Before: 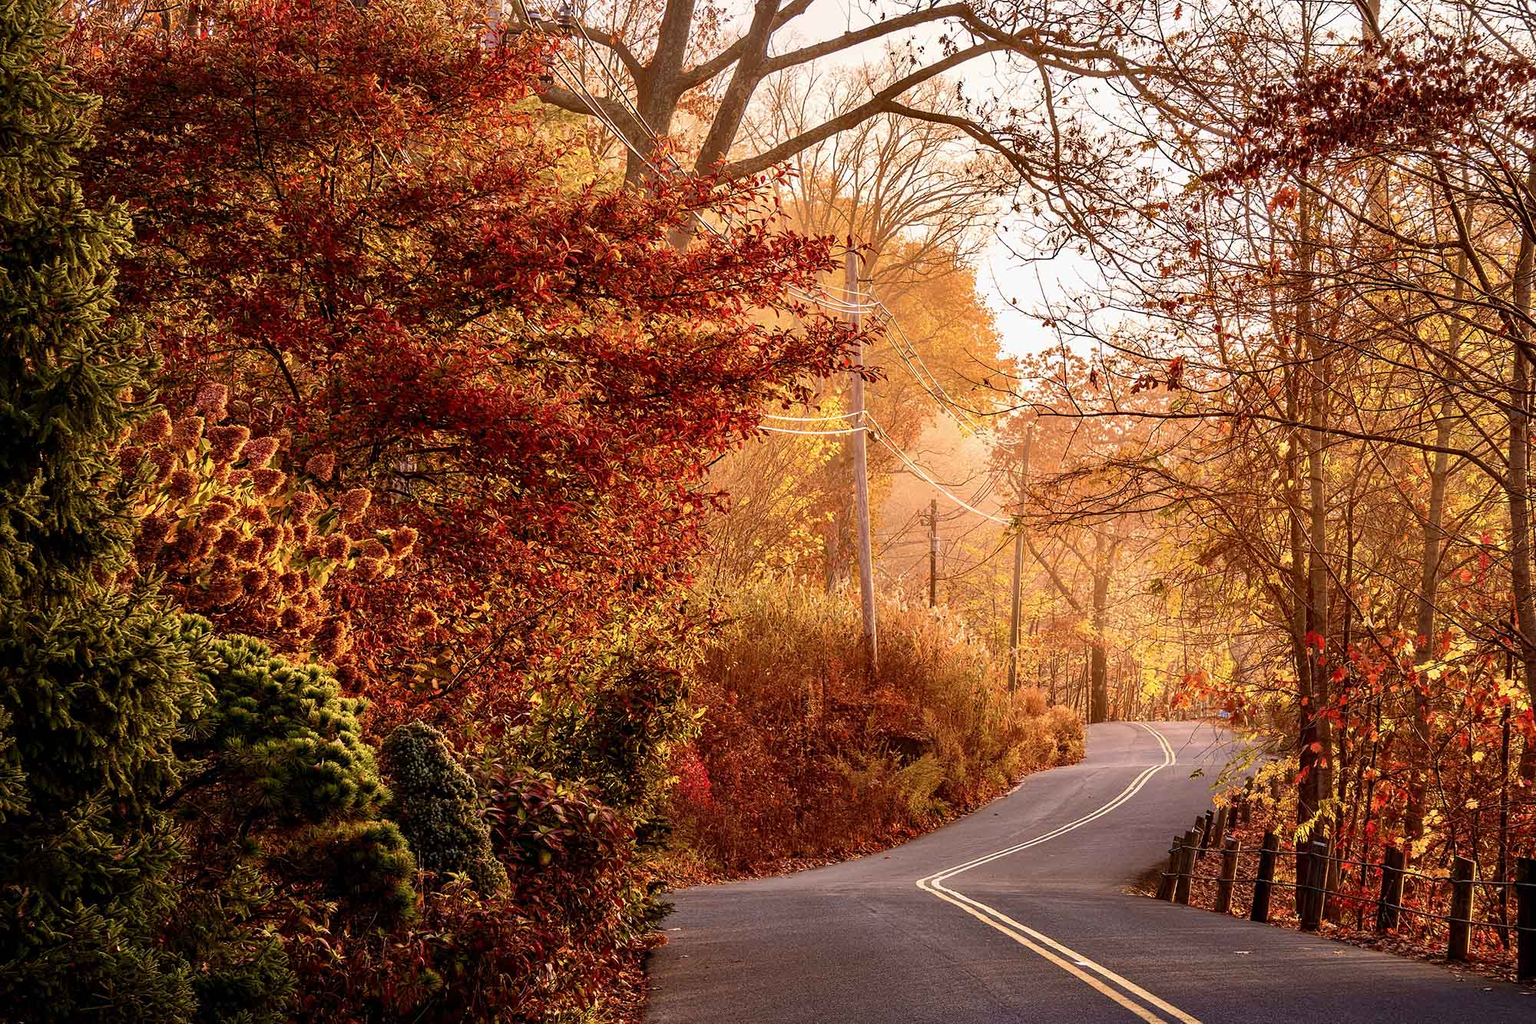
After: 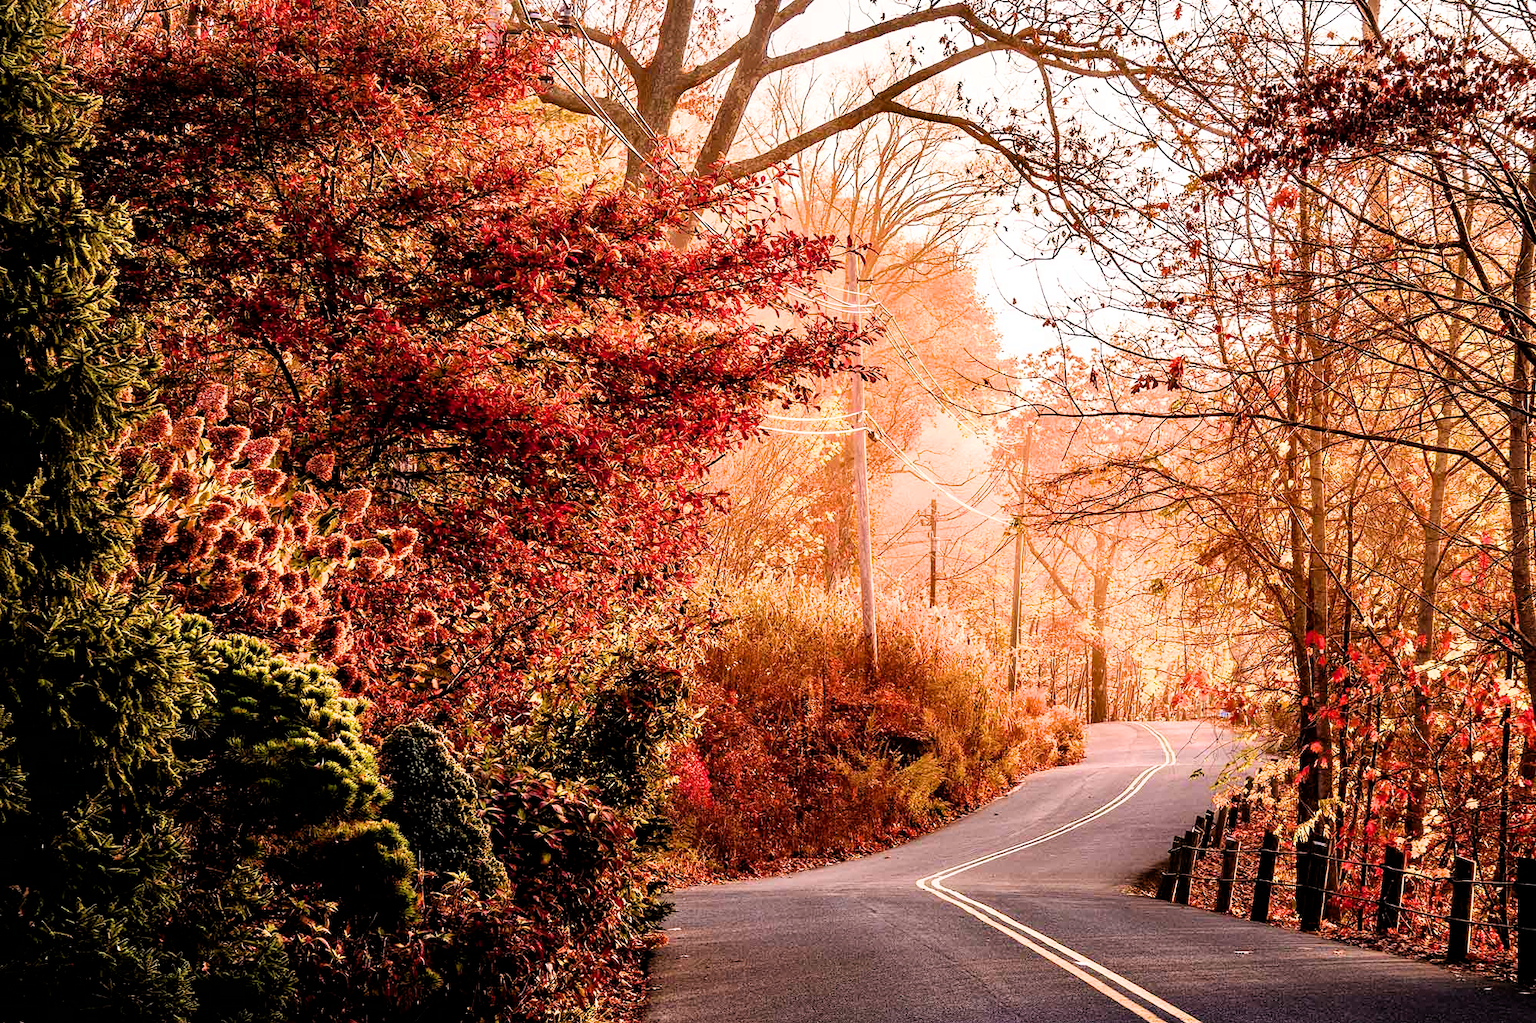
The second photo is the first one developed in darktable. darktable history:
exposure: exposure 0.602 EV, compensate exposure bias true, compensate highlight preservation false
filmic rgb: black relative exposure -4.05 EV, white relative exposure 3 EV, threshold 5.96 EV, hardness 2.99, contrast 1.491, enable highlight reconstruction true
